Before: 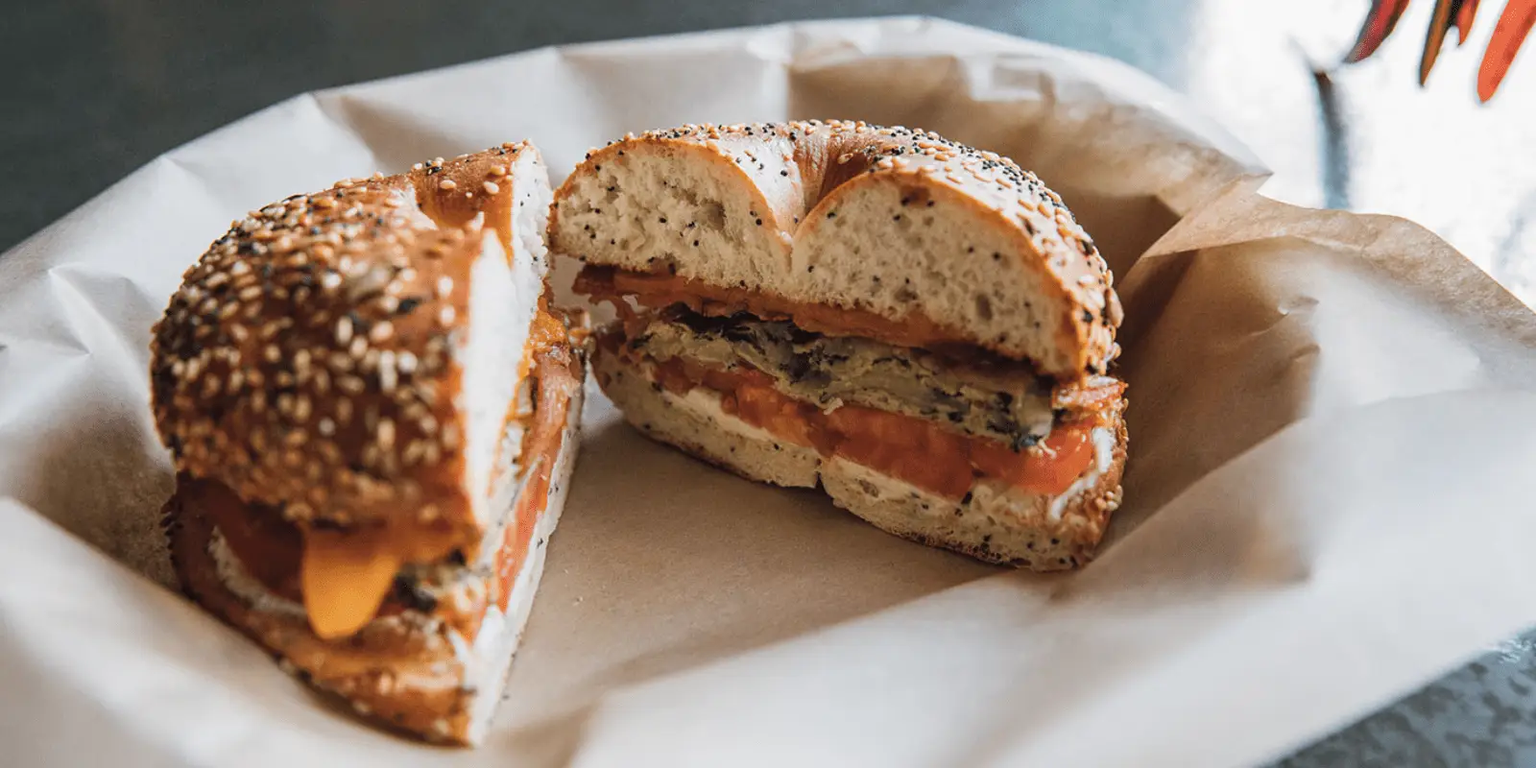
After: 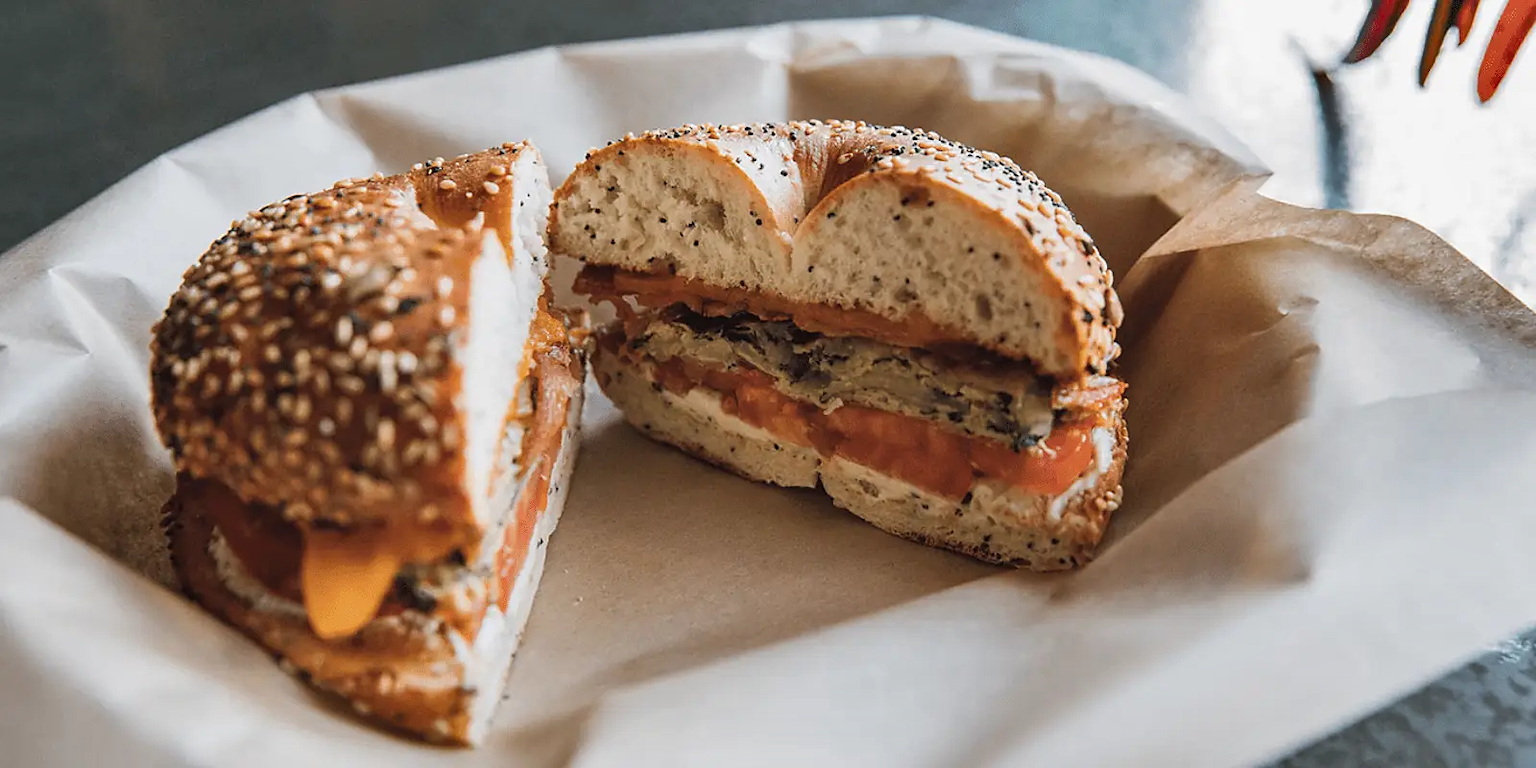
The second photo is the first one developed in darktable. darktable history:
shadows and highlights: soften with gaussian
sharpen: radius 1.507, amount 0.39, threshold 1.41
